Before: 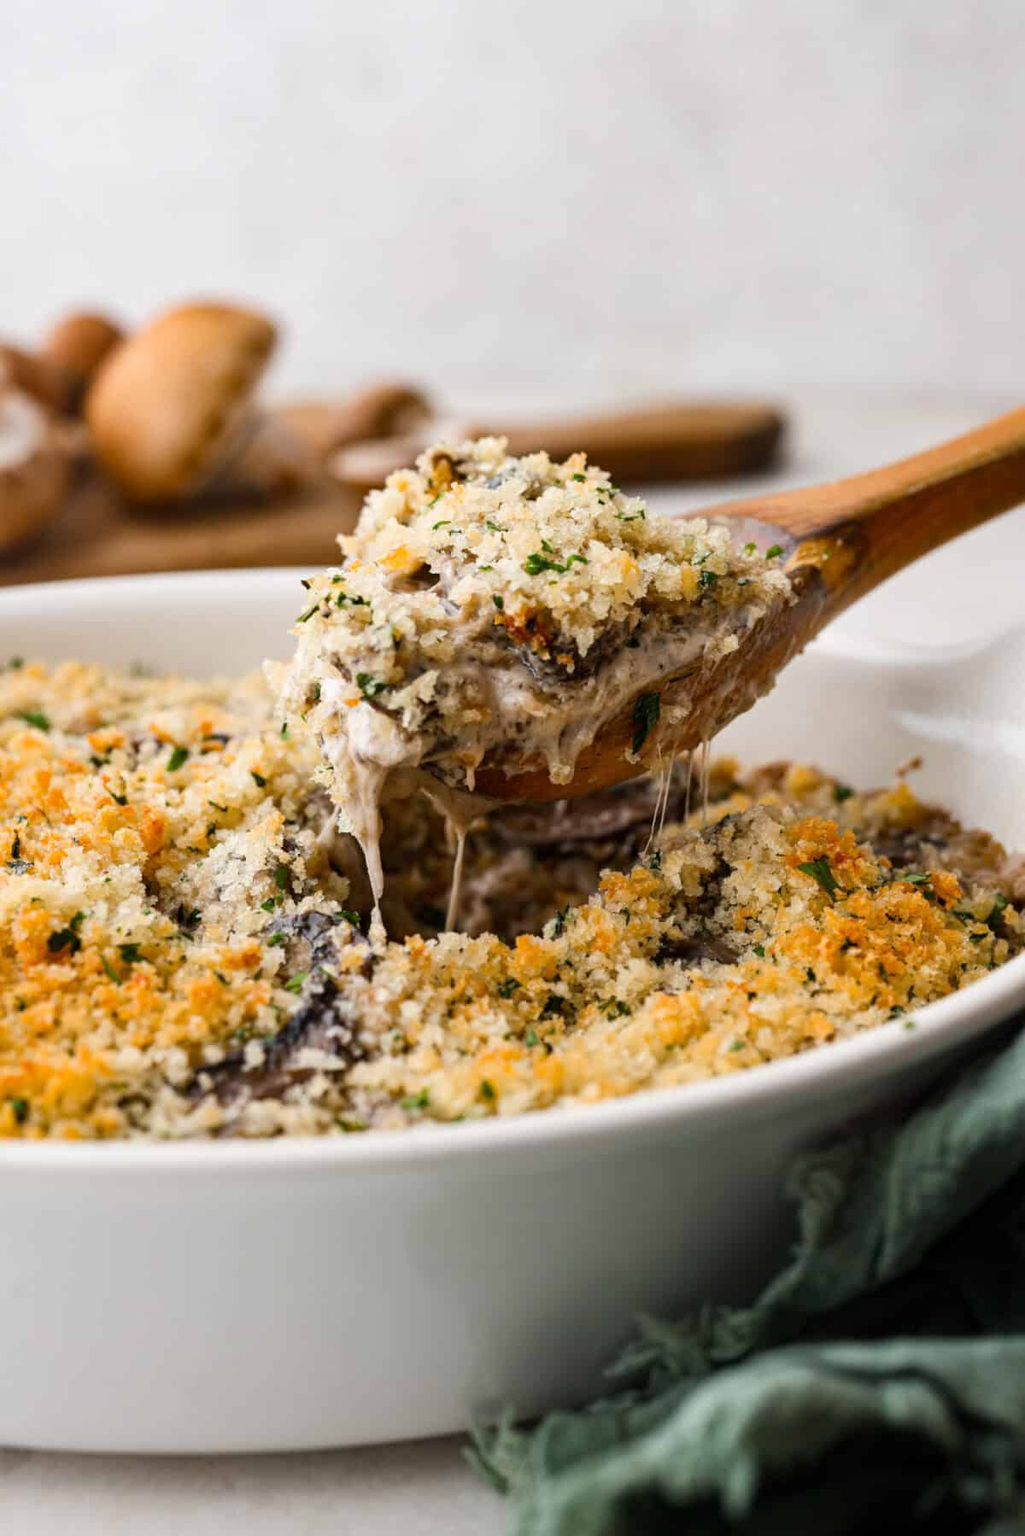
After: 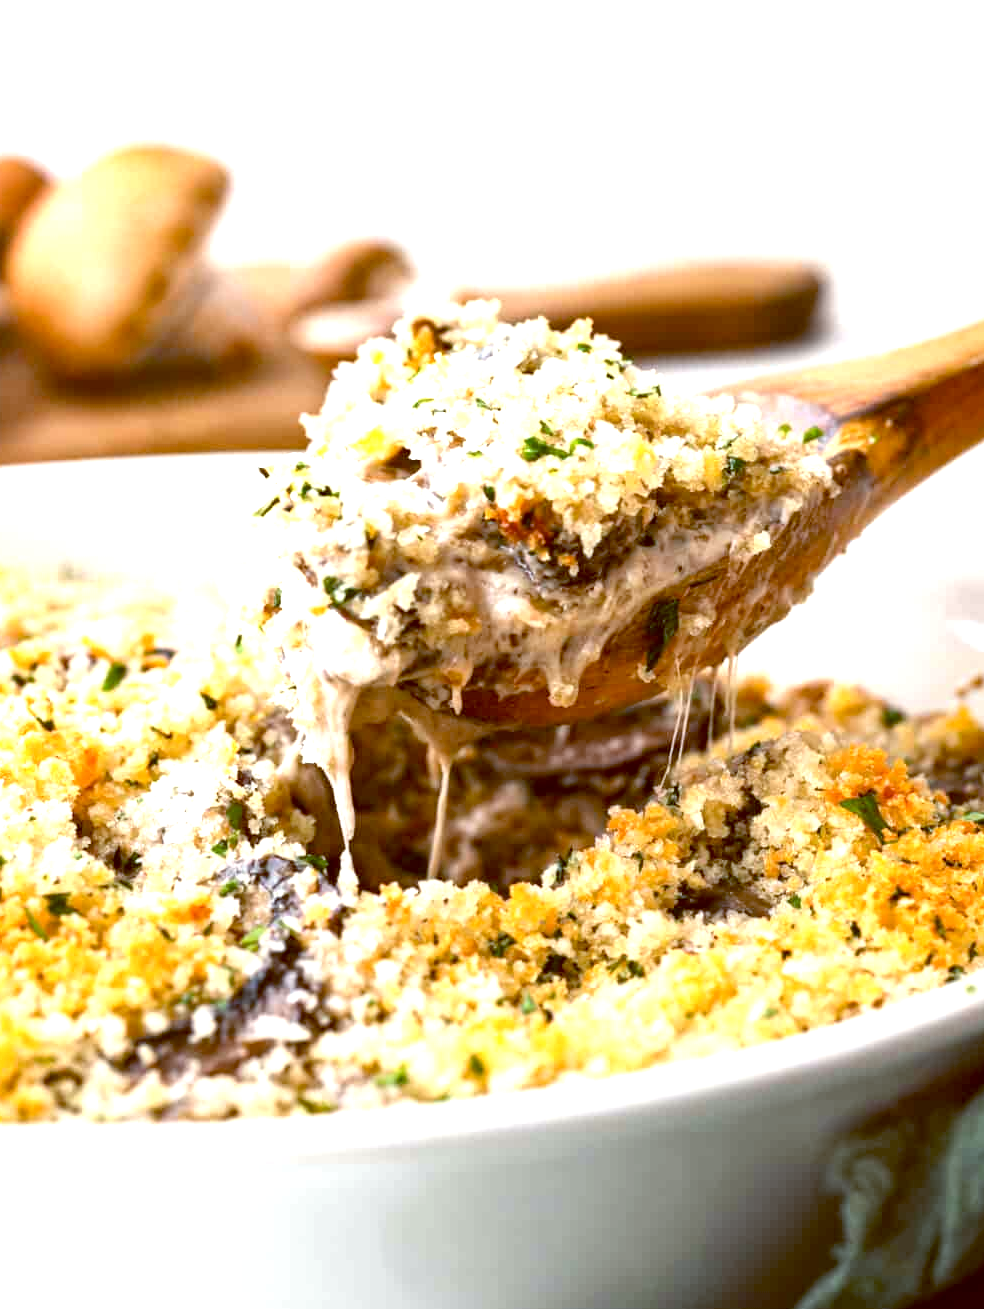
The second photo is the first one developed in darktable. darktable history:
color balance: lift [1, 1.015, 1.004, 0.985], gamma [1, 0.958, 0.971, 1.042], gain [1, 0.956, 0.977, 1.044]
exposure: black level correction 0, exposure 1.2 EV, compensate exposure bias true, compensate highlight preservation false
crop: left 7.856%, top 11.836%, right 10.12%, bottom 15.387%
